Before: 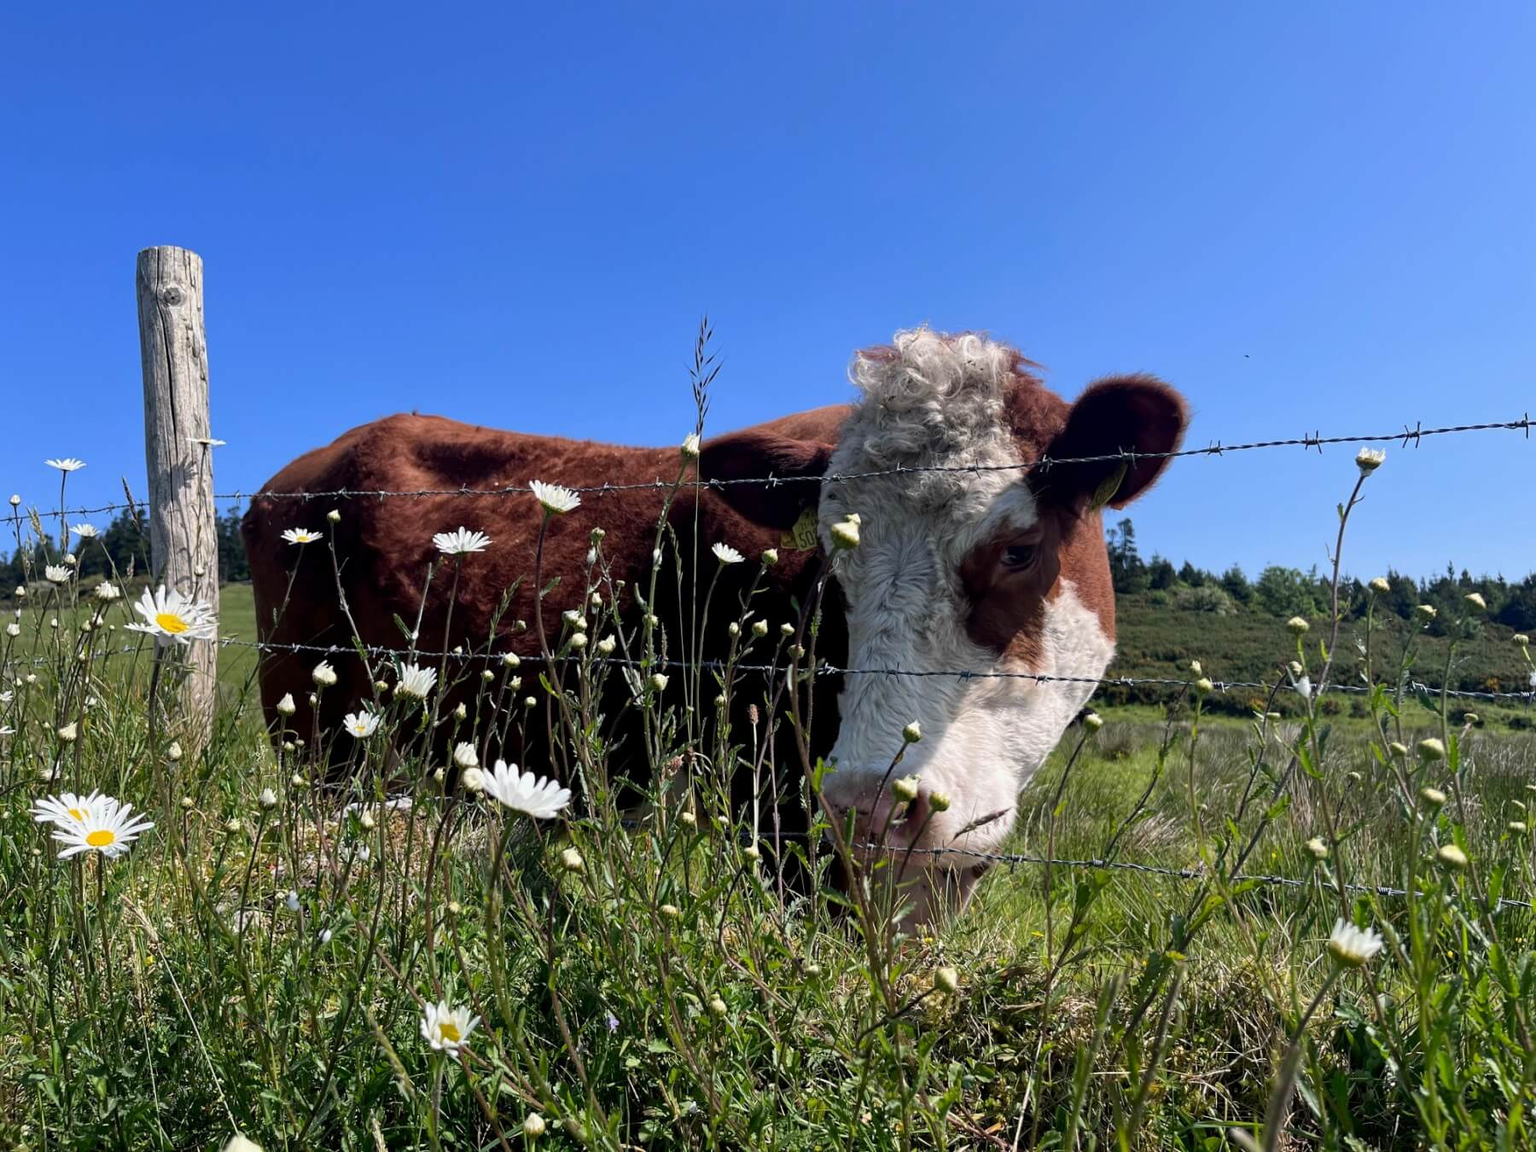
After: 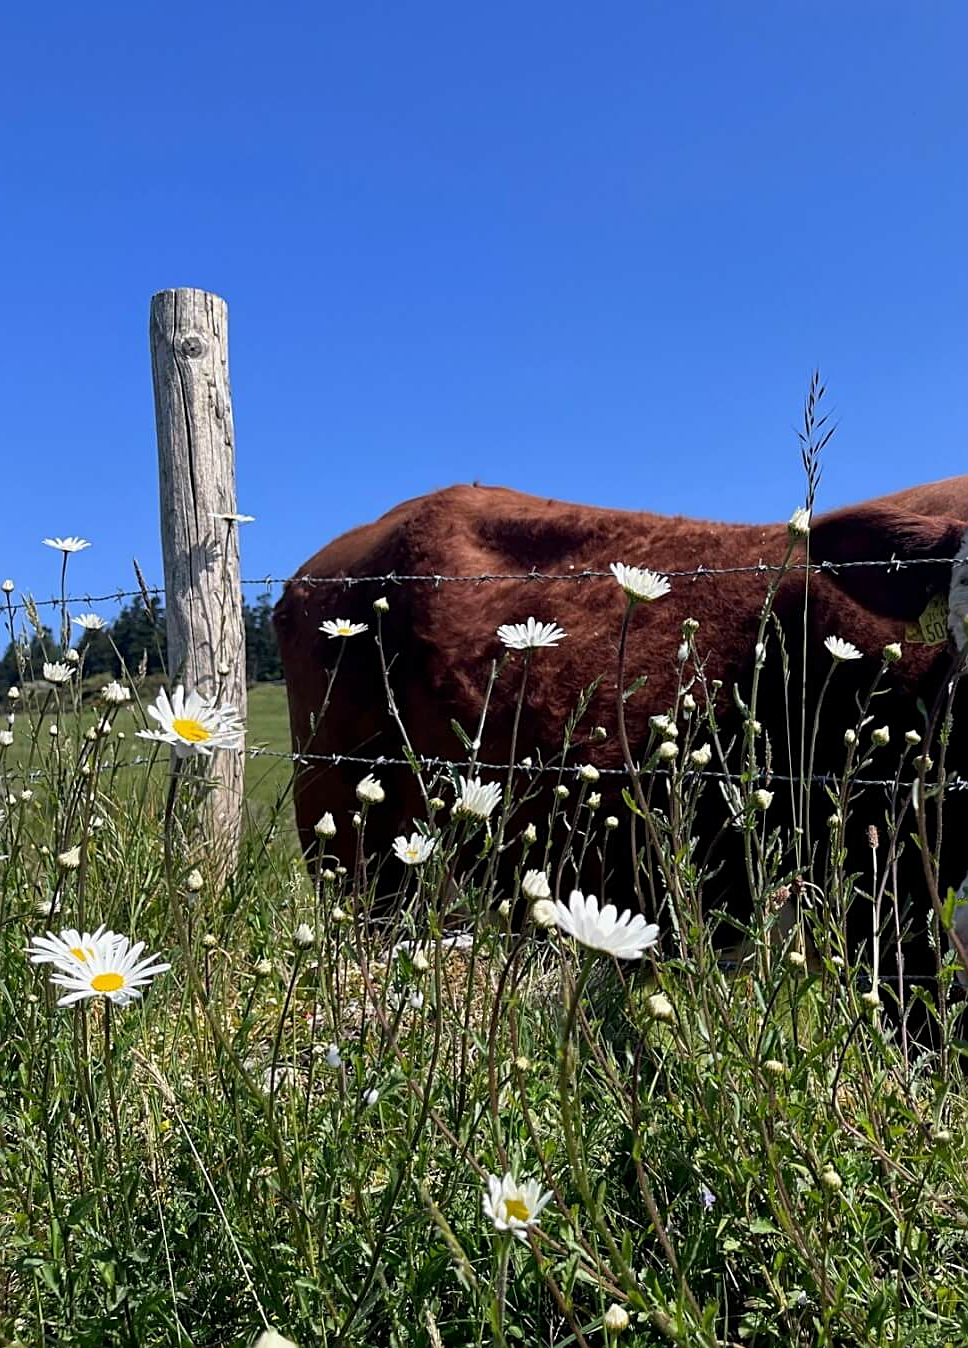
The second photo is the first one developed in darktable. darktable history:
sharpen: on, module defaults
crop: left 0.587%, right 45.588%, bottom 0.086%
